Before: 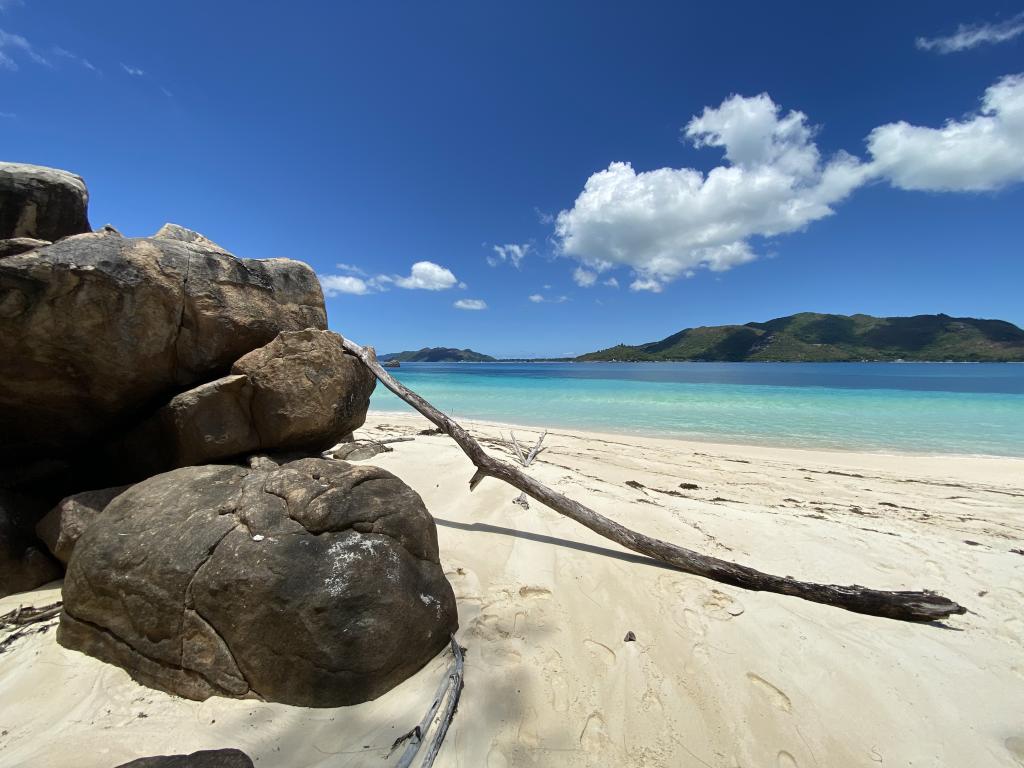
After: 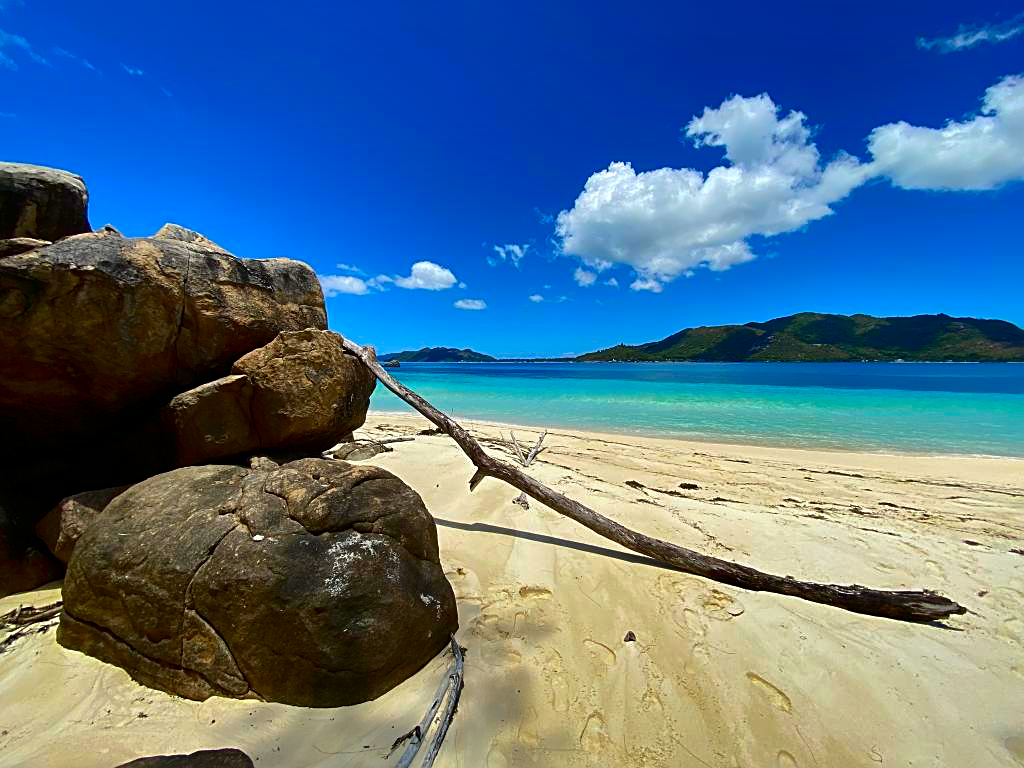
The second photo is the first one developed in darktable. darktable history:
shadows and highlights: shadows 39.7, highlights -60.01
color balance rgb: linear chroma grading › global chroma 20.533%, perceptual saturation grading › global saturation 25.049%
contrast brightness saturation: contrast 0.213, brightness -0.114, saturation 0.207
sharpen: on, module defaults
